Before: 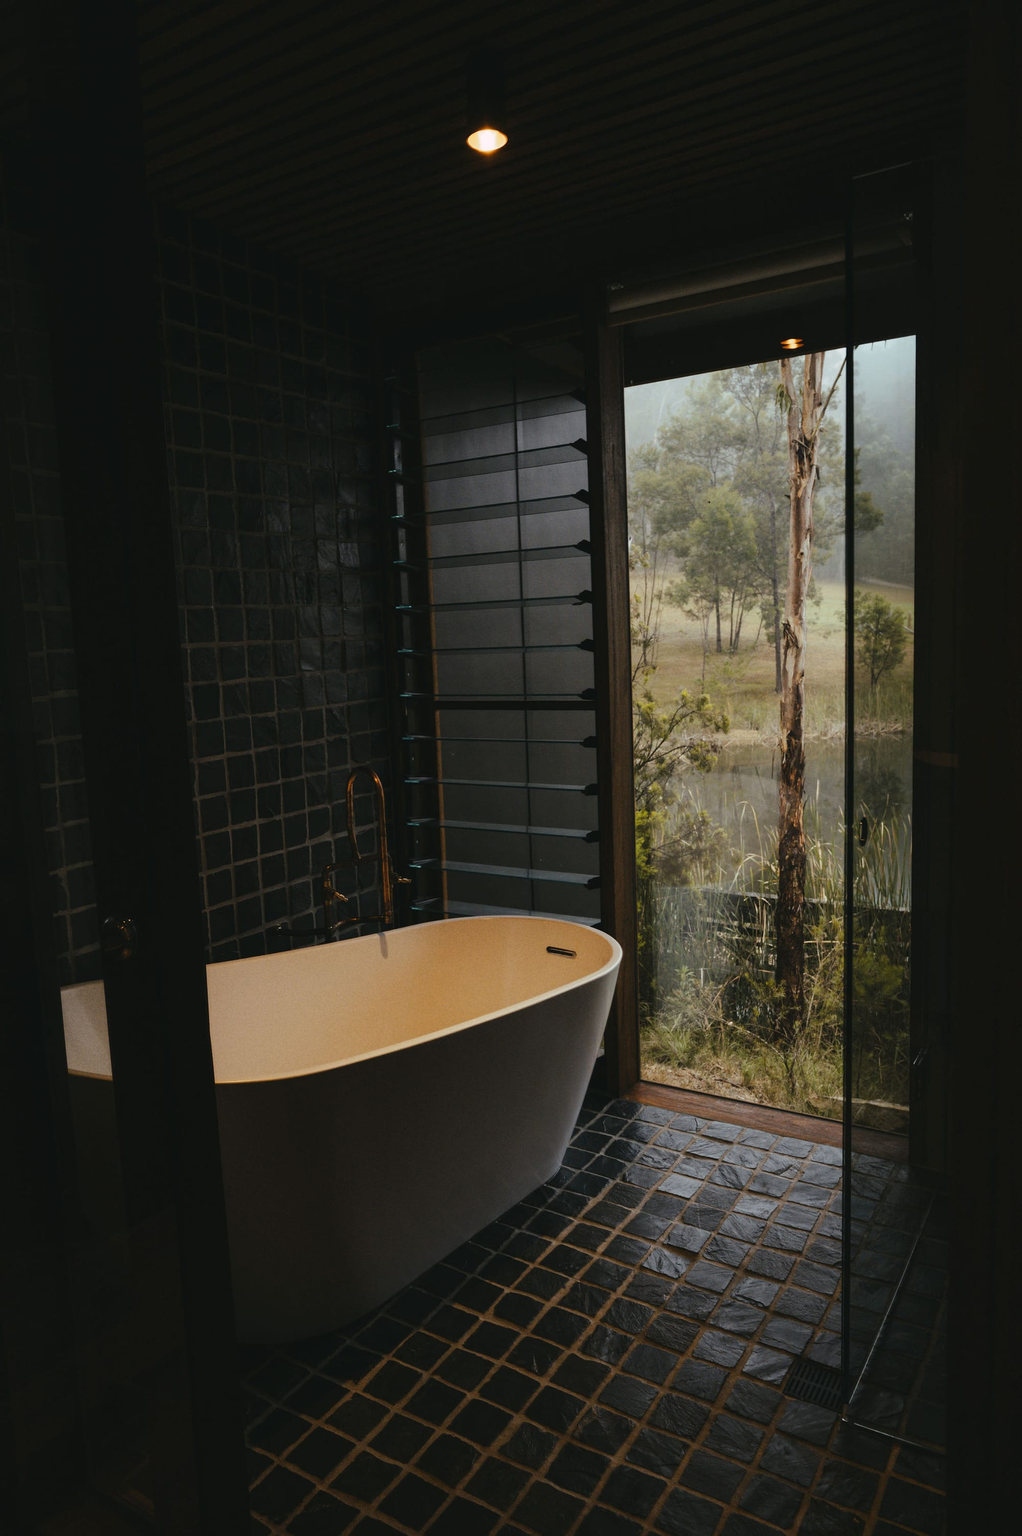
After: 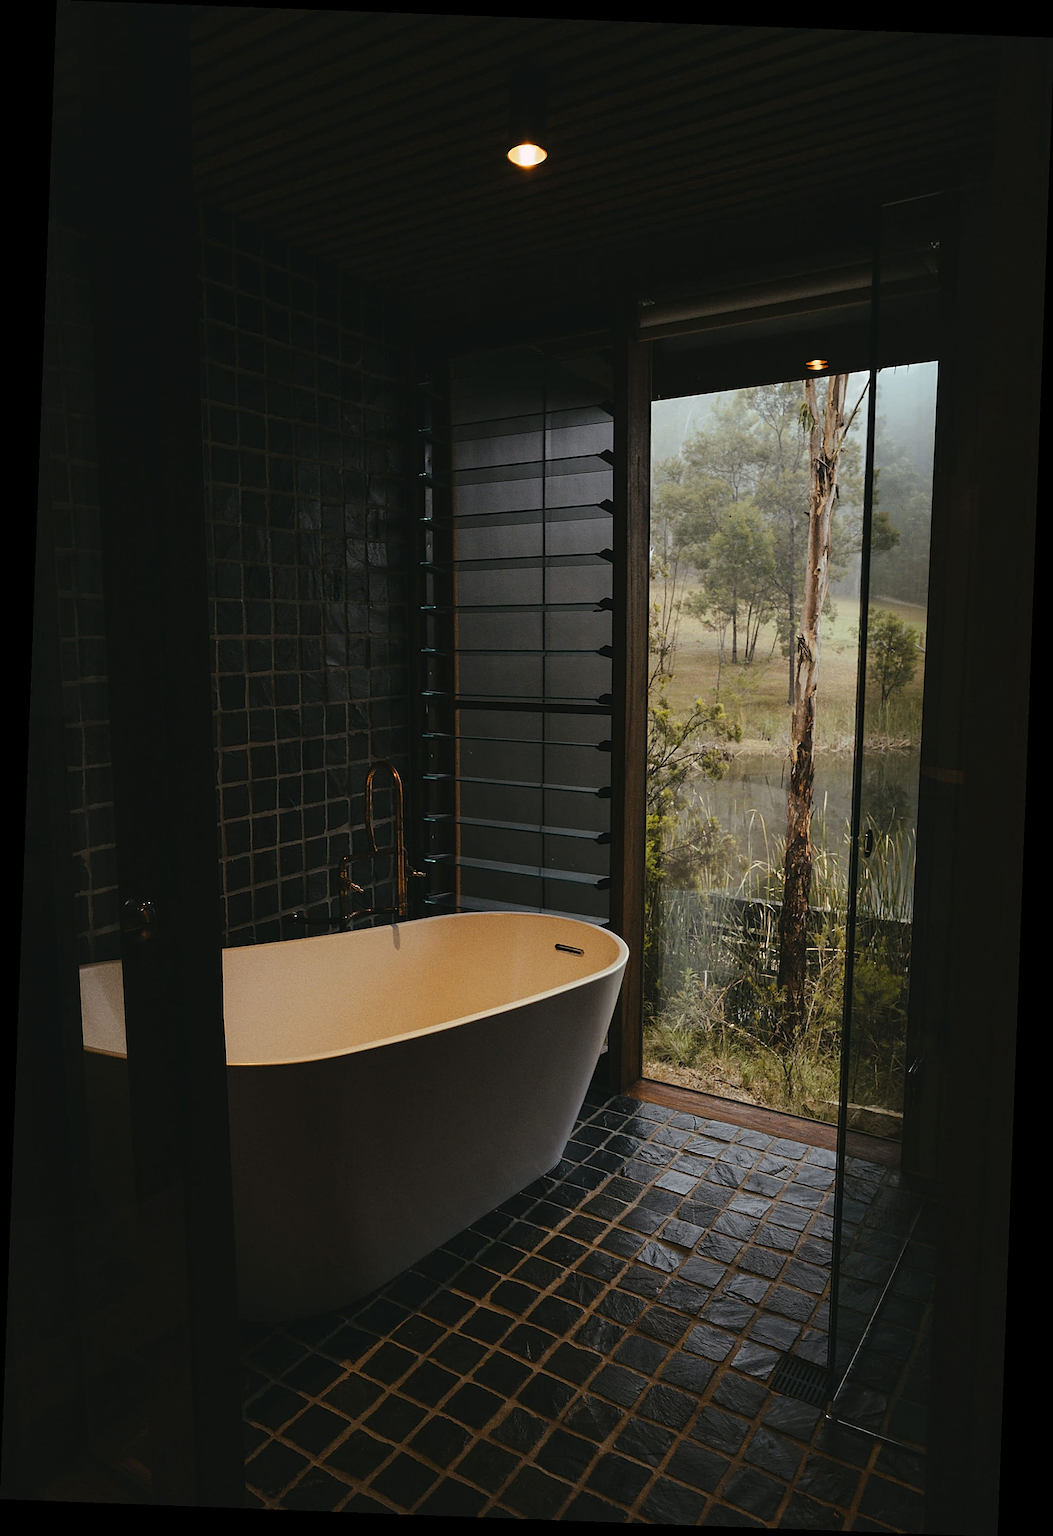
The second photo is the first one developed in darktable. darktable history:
rotate and perspective: rotation 2.17°, automatic cropping off
sharpen: amount 0.75
